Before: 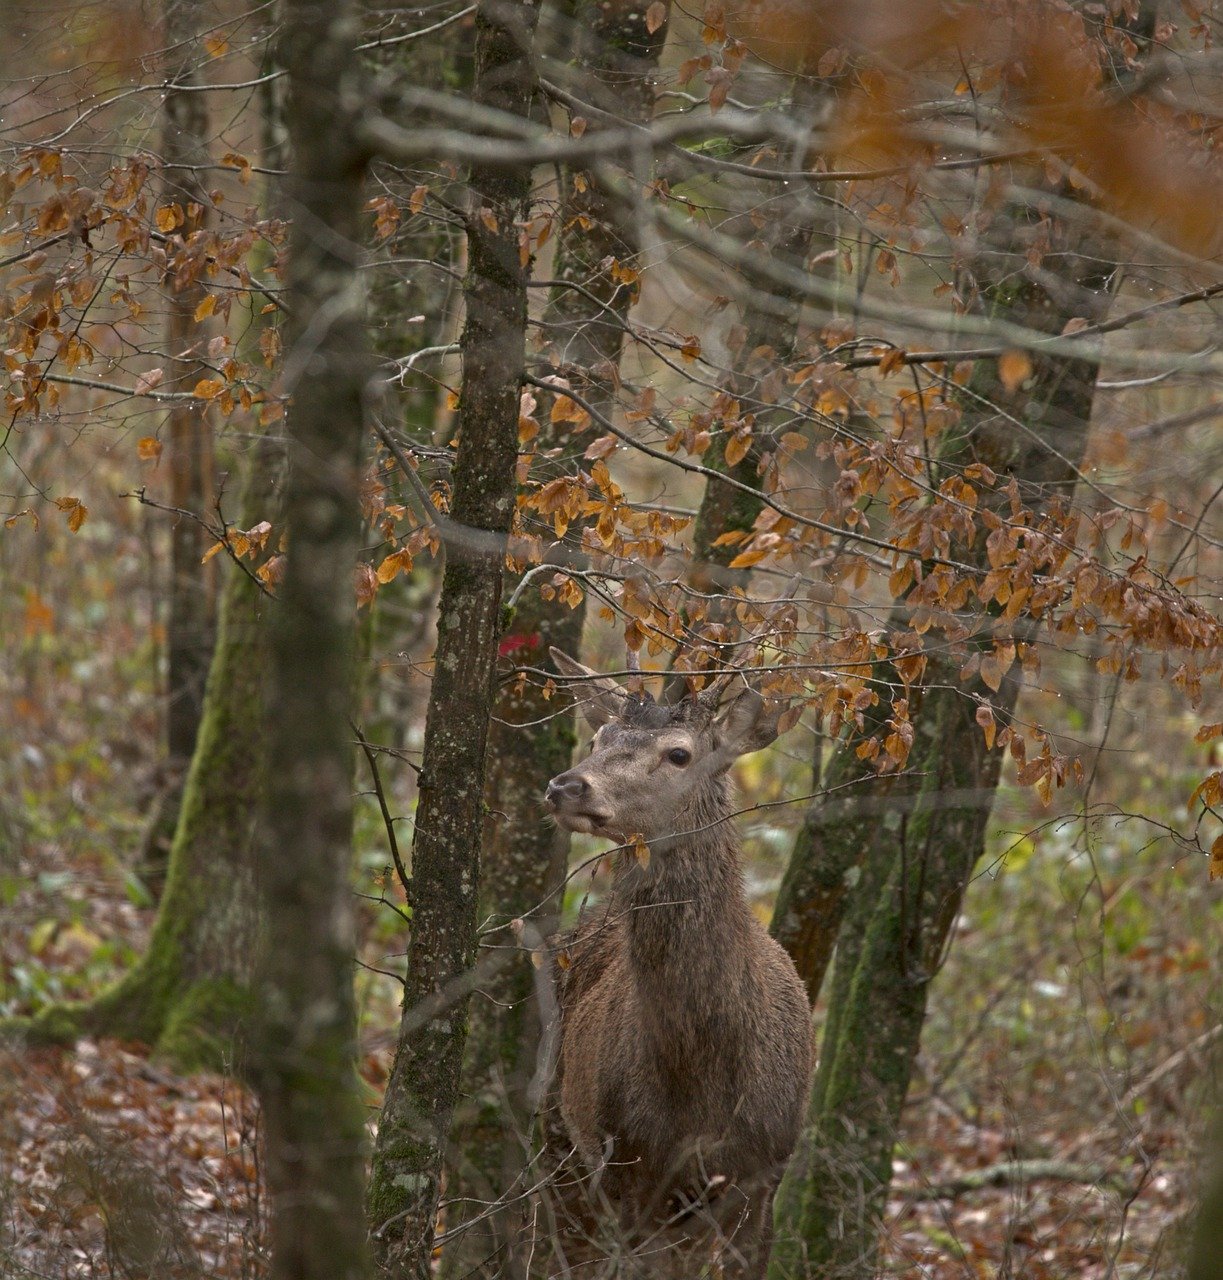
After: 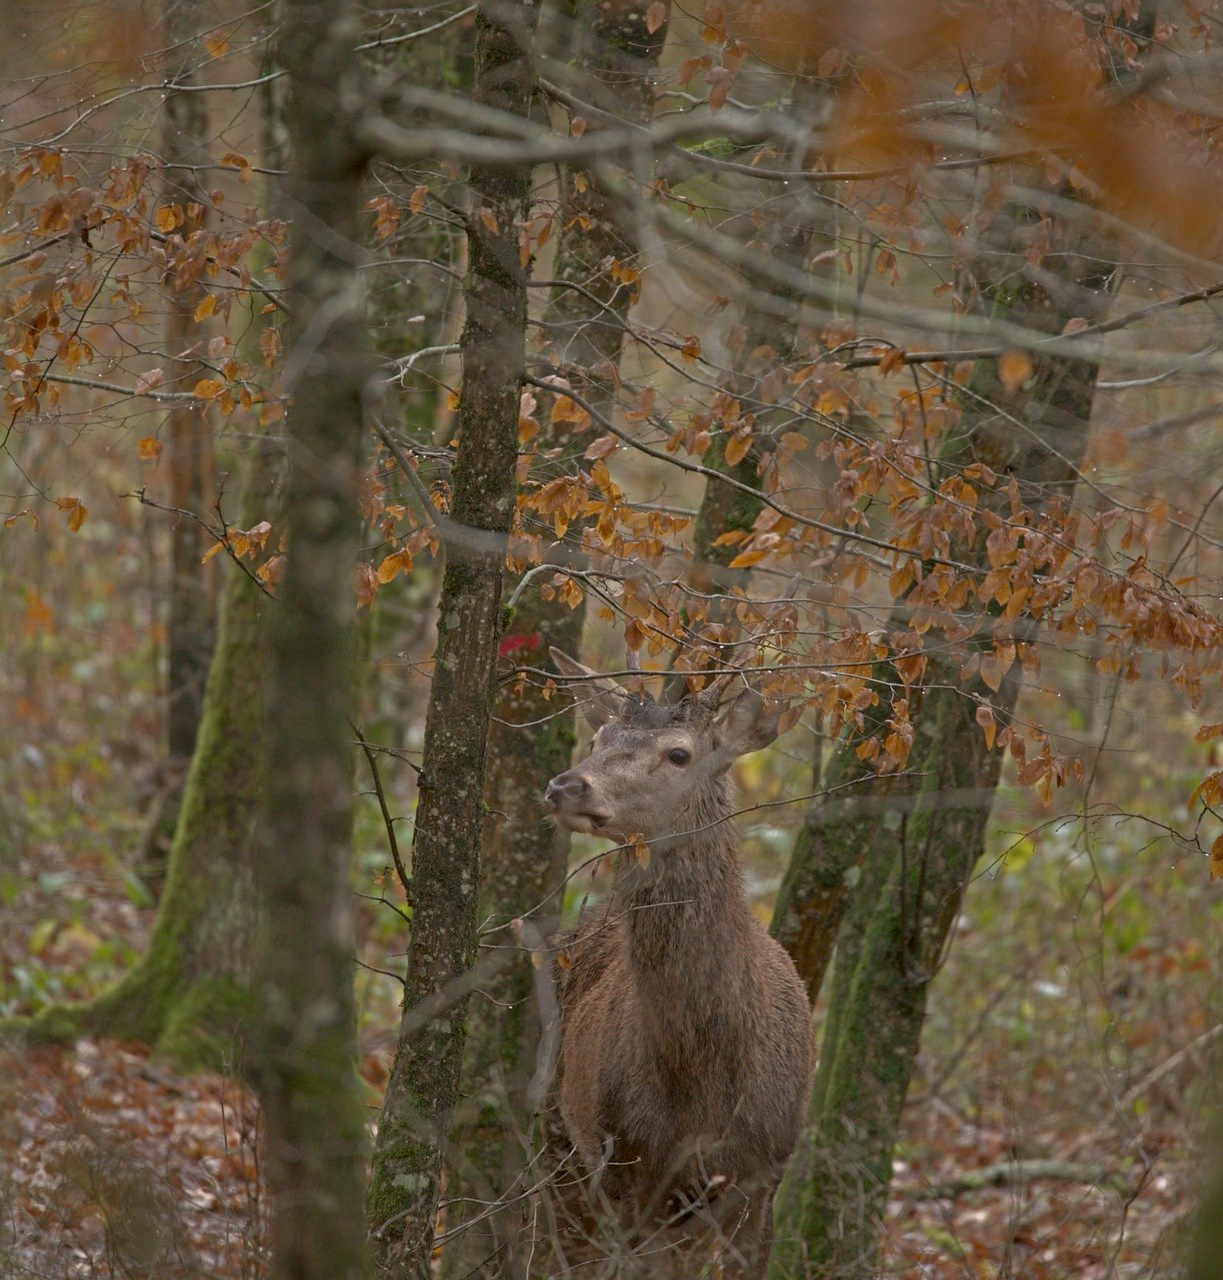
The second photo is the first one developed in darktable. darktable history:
tone equalizer: -8 EV 0.27 EV, -7 EV 0.38 EV, -6 EV 0.405 EV, -5 EV 0.228 EV, -3 EV -0.258 EV, -2 EV -0.428 EV, -1 EV -0.407 EV, +0 EV -0.225 EV, edges refinement/feathering 500, mask exposure compensation -1.57 EV, preserve details no
